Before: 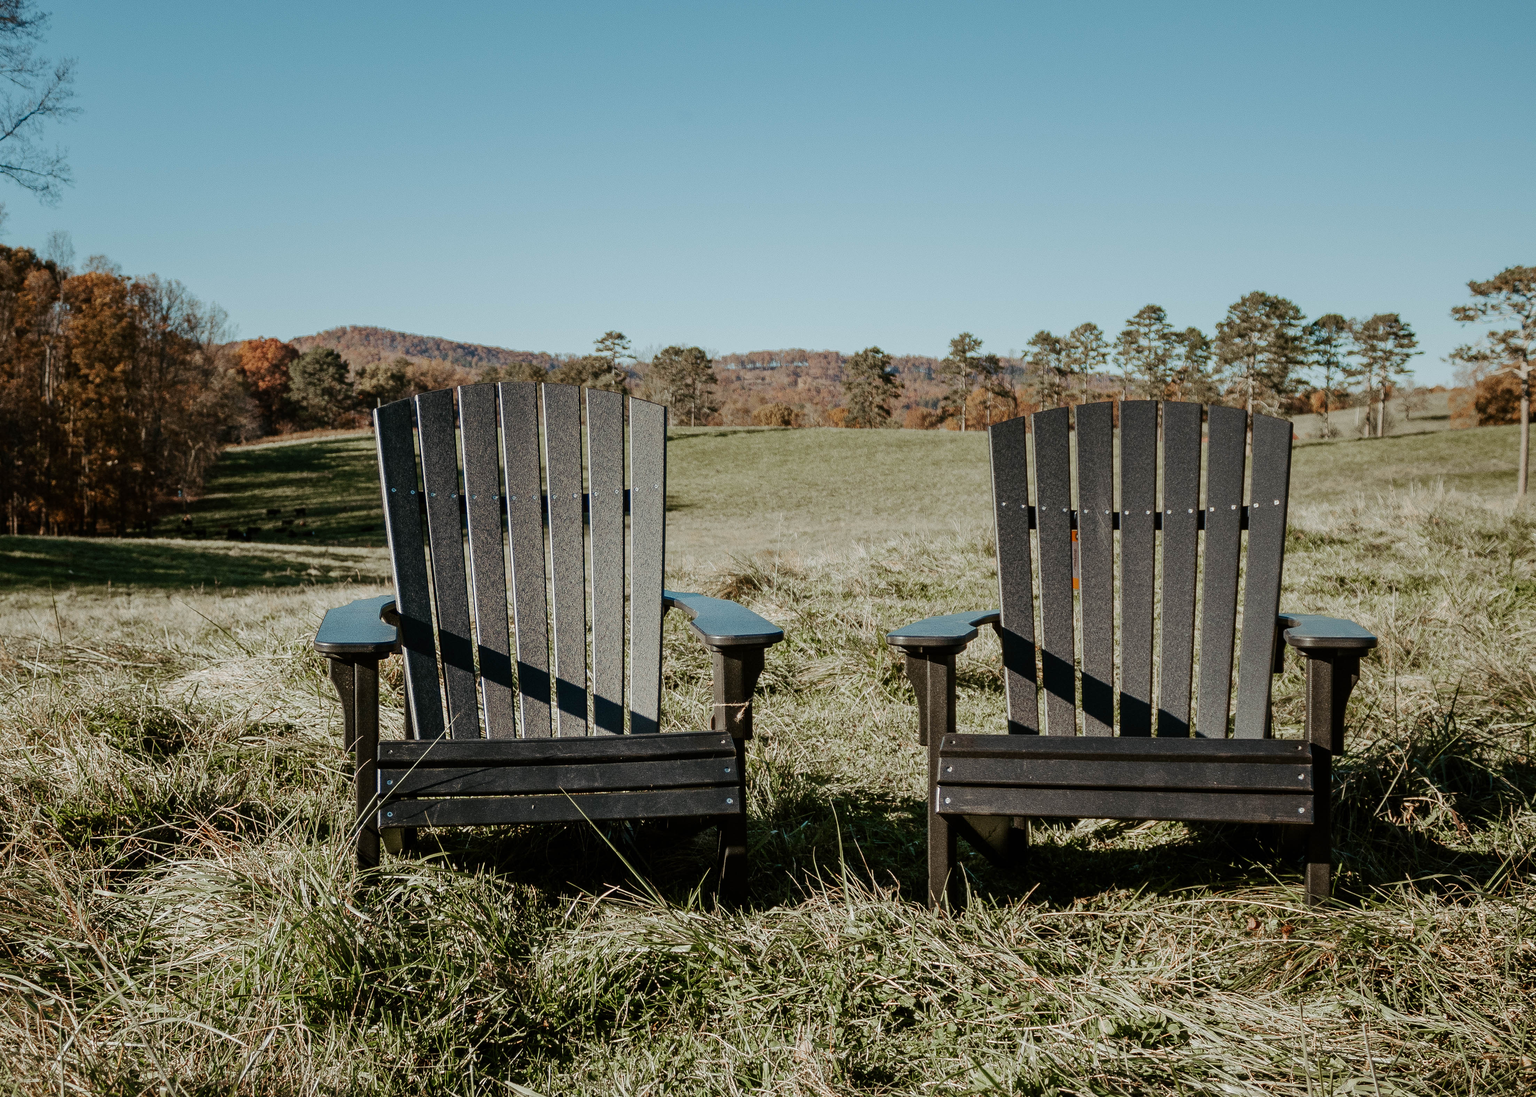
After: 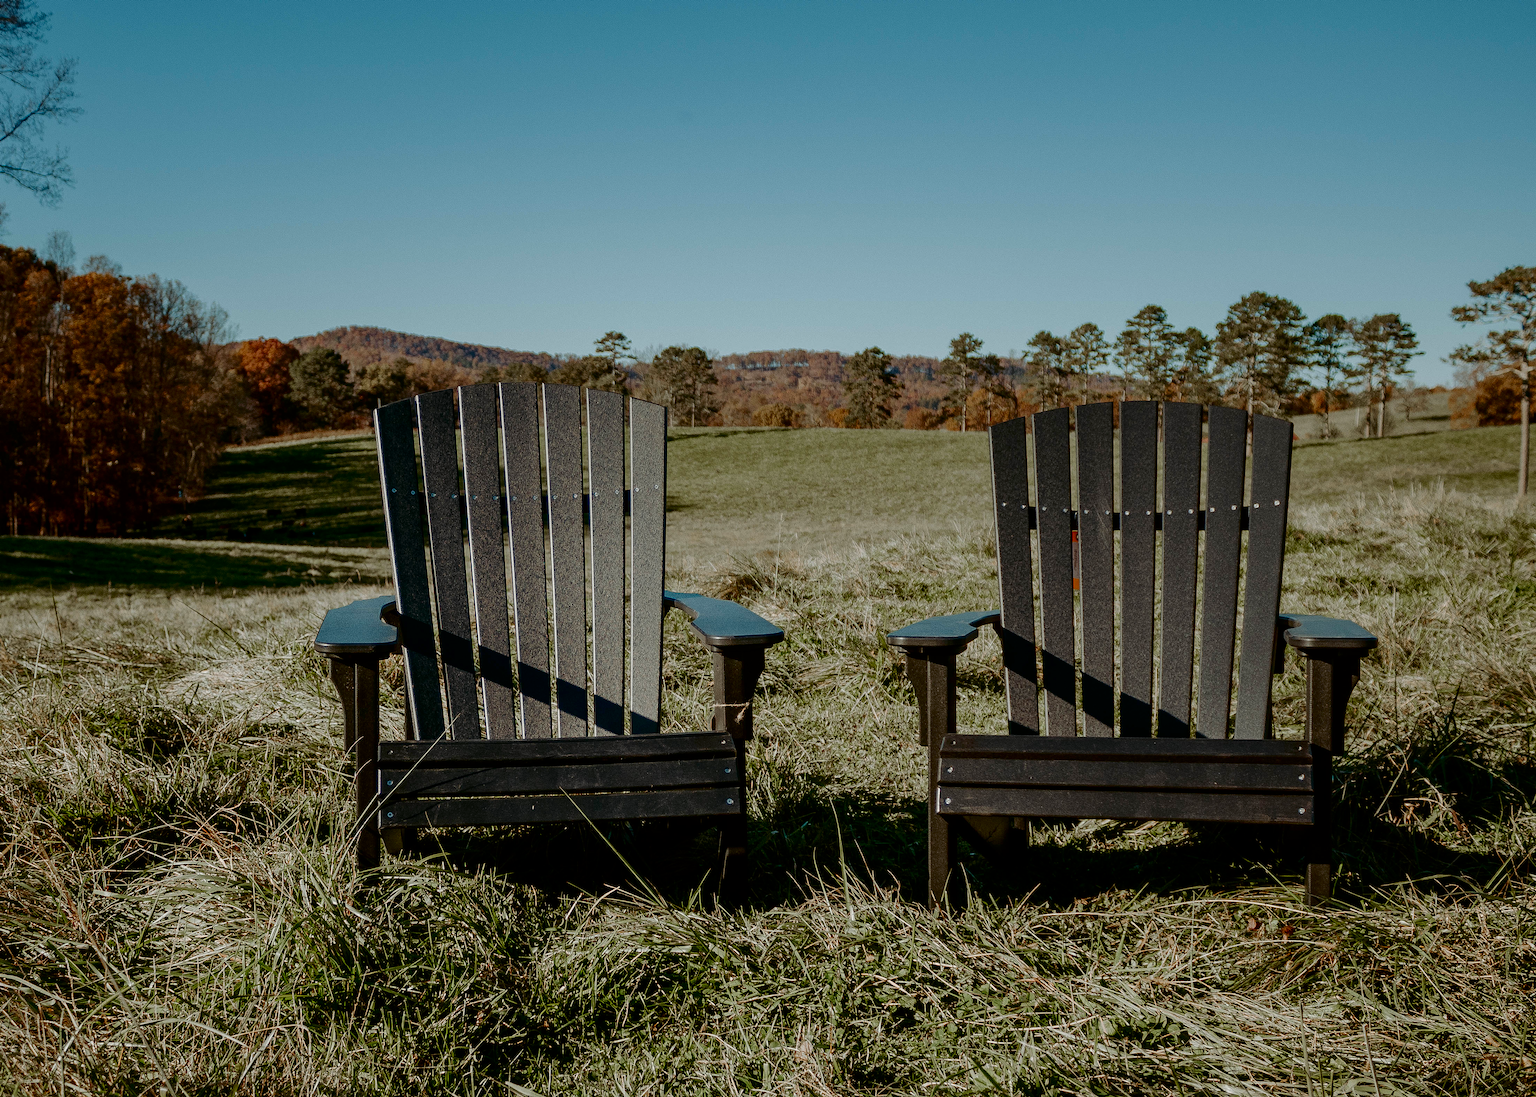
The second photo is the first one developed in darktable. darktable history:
contrast brightness saturation: brightness -0.252, saturation 0.197
